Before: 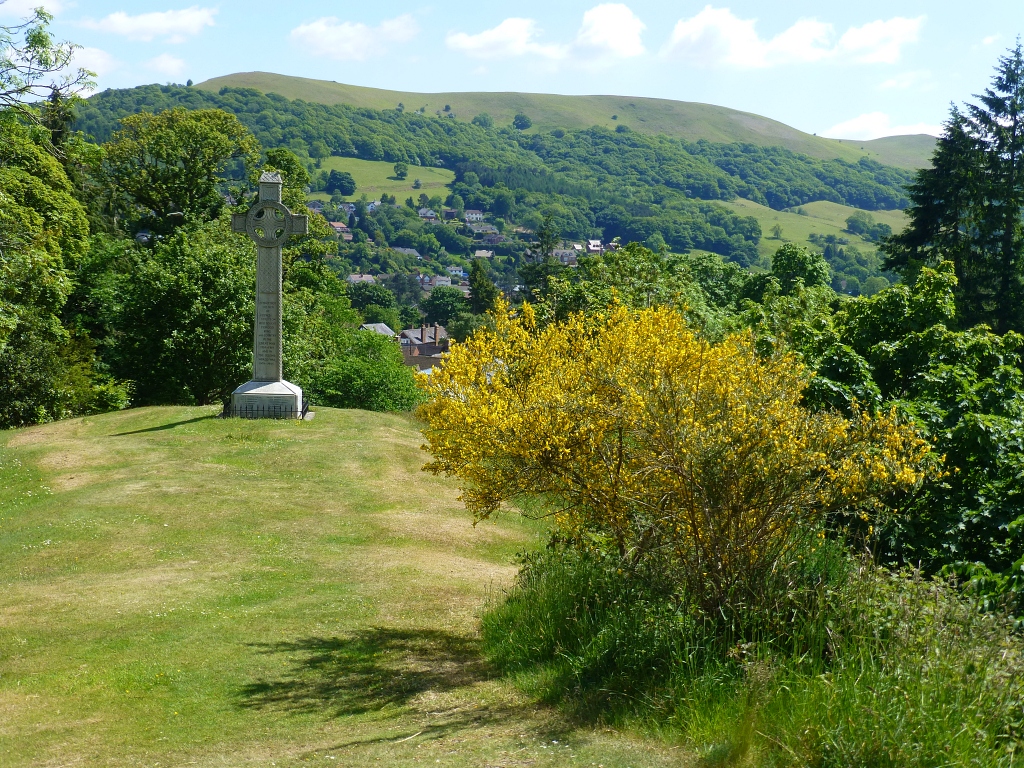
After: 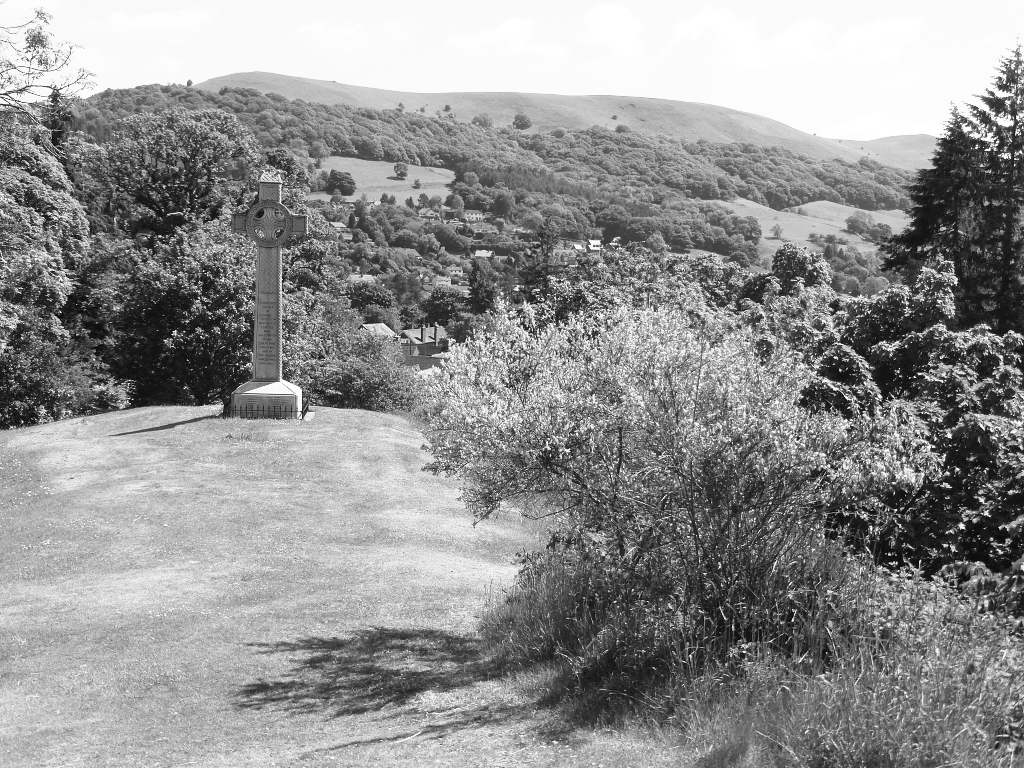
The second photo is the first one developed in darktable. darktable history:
base curve: curves: ch0 [(0, 0) (0.557, 0.834) (1, 1)]
monochrome: on, module defaults
